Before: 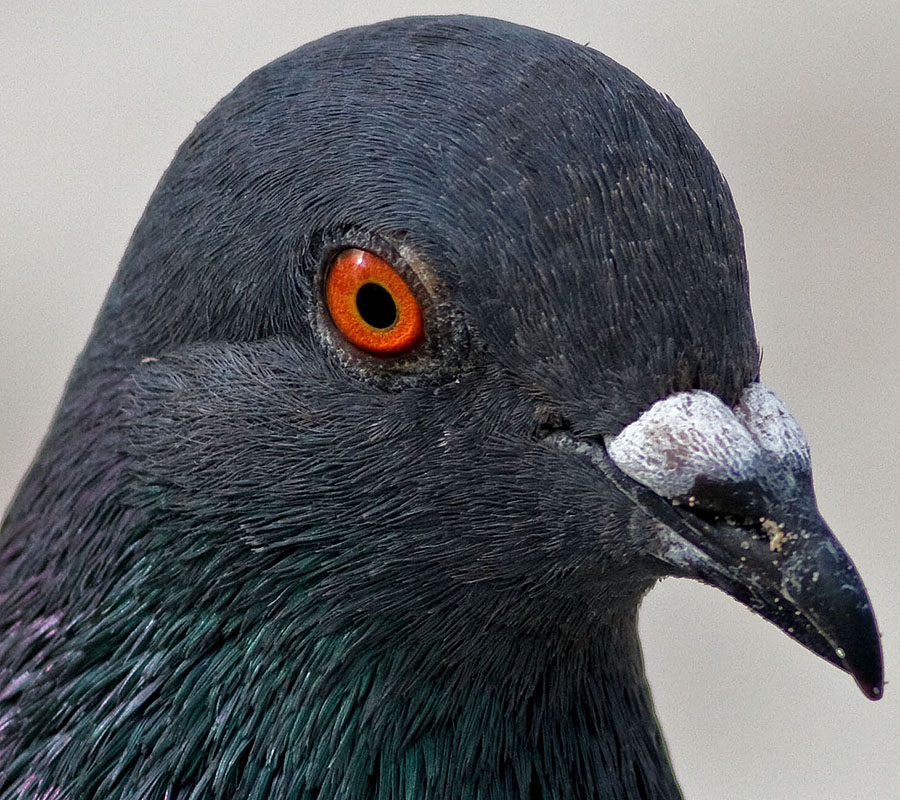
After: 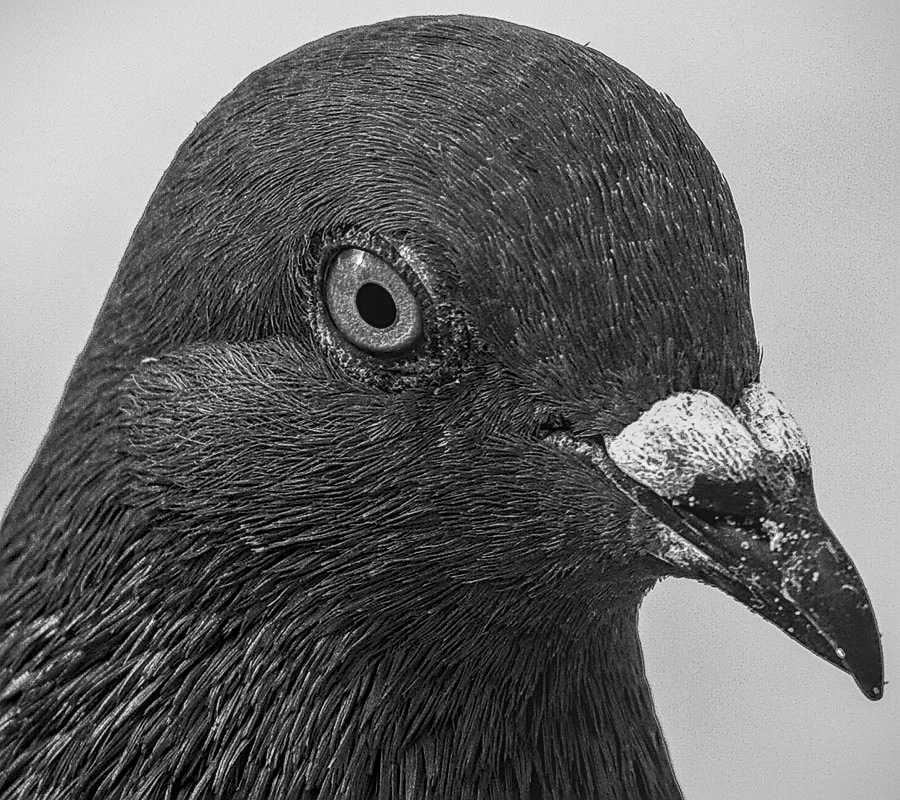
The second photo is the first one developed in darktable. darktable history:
exposure: black level correction 0, exposure -0.721 EV, compensate highlight preservation false
sharpen: amount 0.6
local contrast: highlights 0%, shadows 0%, detail 133%
contrast brightness saturation: contrast 0.53, brightness 0.47, saturation -1
vignetting: fall-off start 97.28%, fall-off radius 79%, brightness -0.462, saturation -0.3, width/height ratio 1.114, dithering 8-bit output, unbound false
